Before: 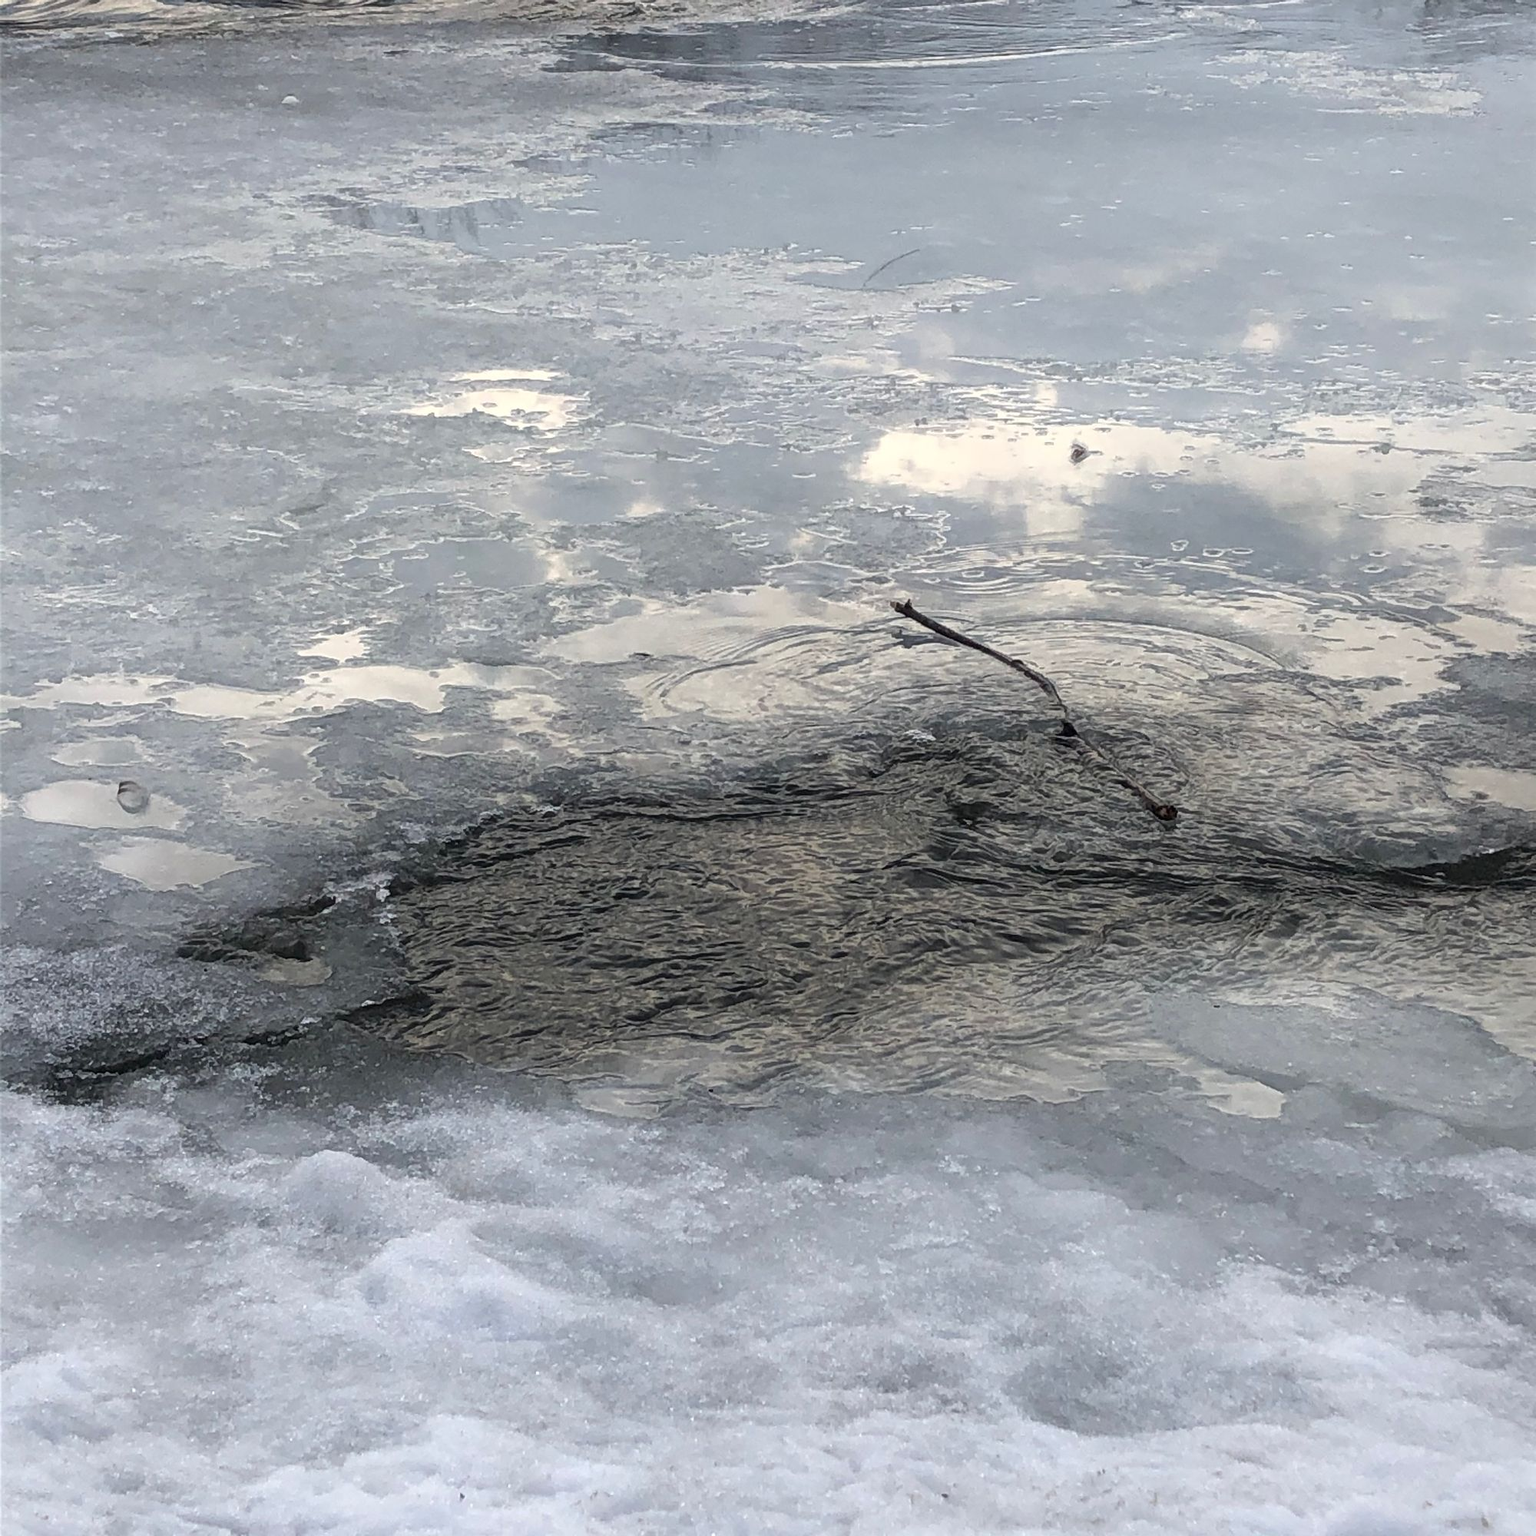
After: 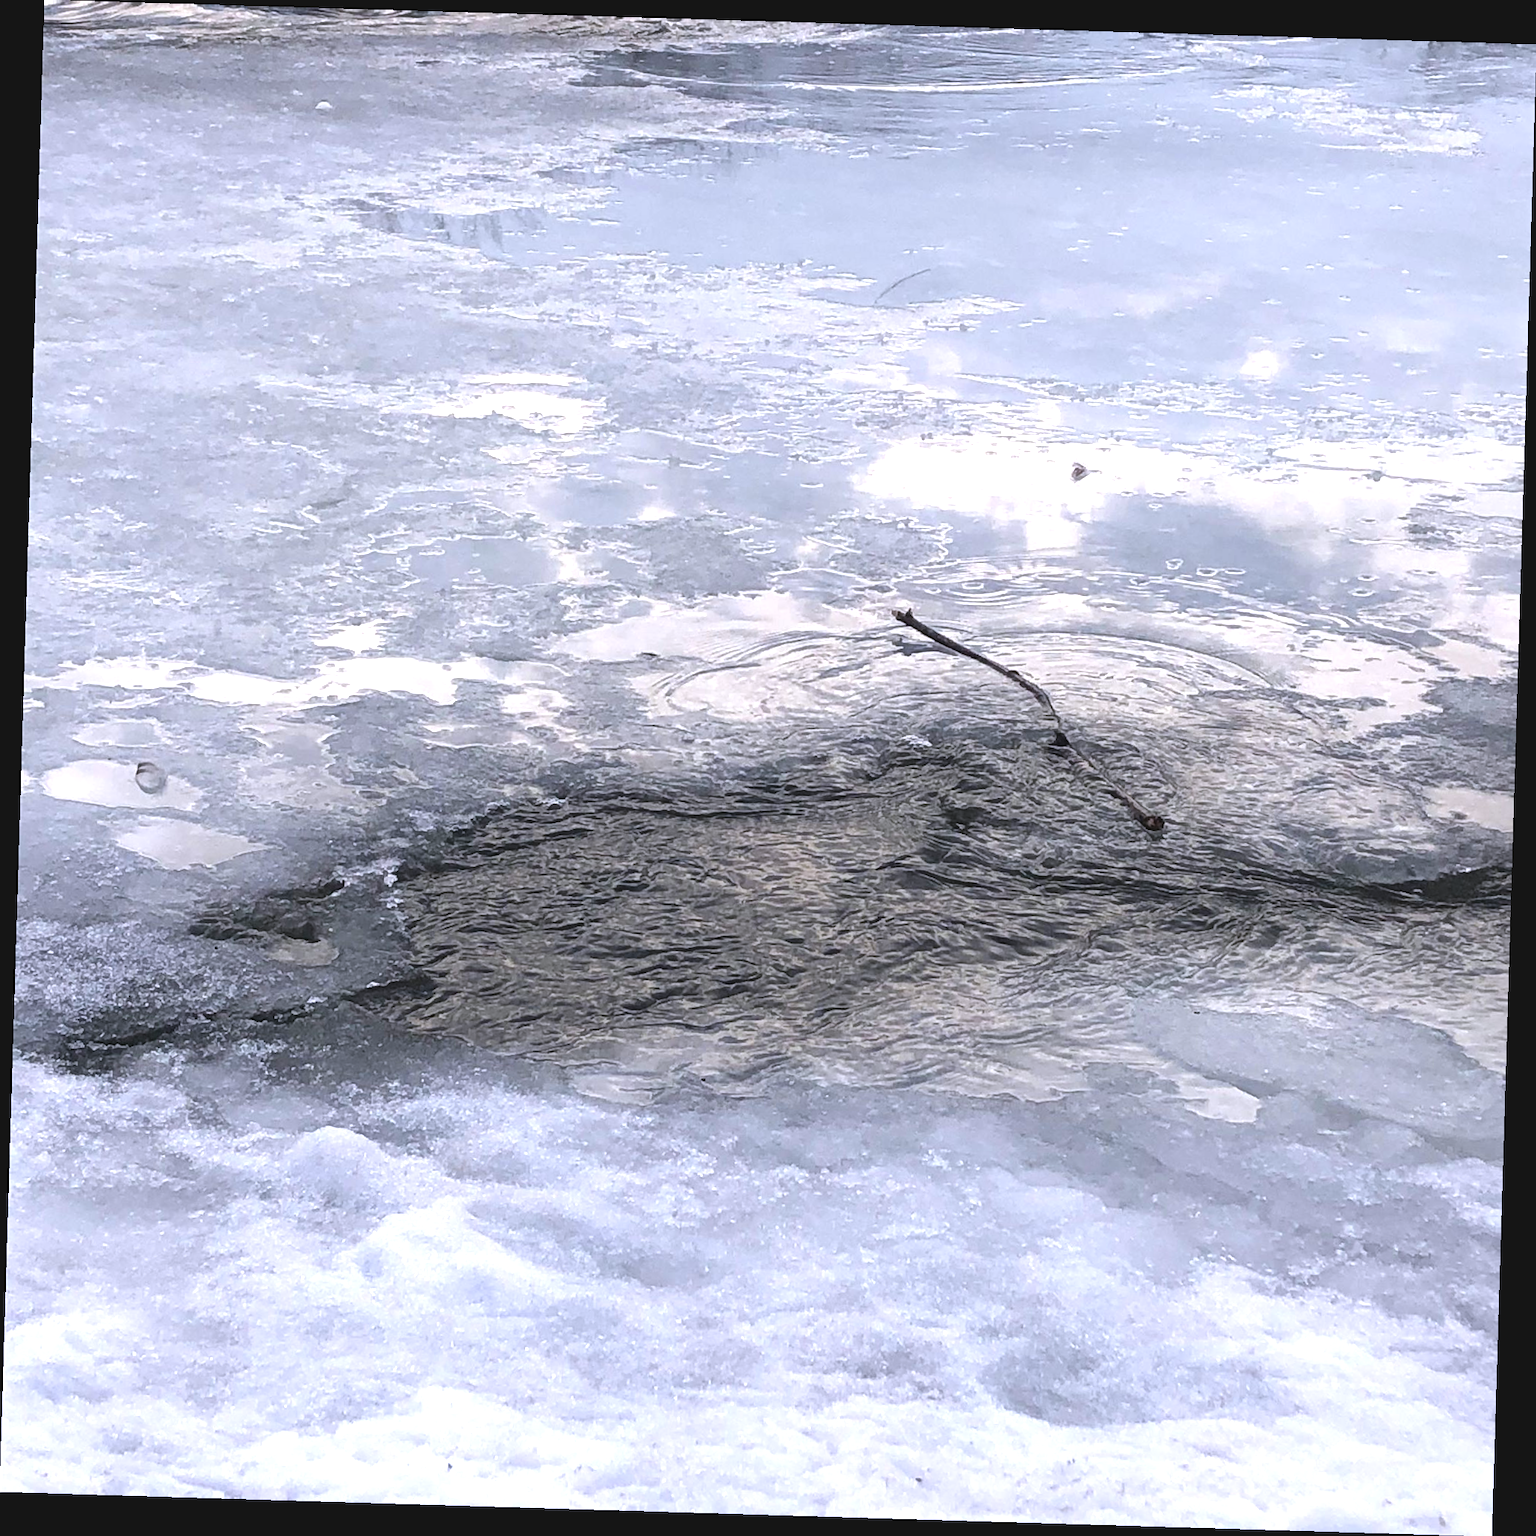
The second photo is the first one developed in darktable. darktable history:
exposure: black level correction -0.005, exposure 0.622 EV, compensate highlight preservation false
white balance: red 1.004, blue 1.096
rotate and perspective: rotation 1.72°, automatic cropping off
